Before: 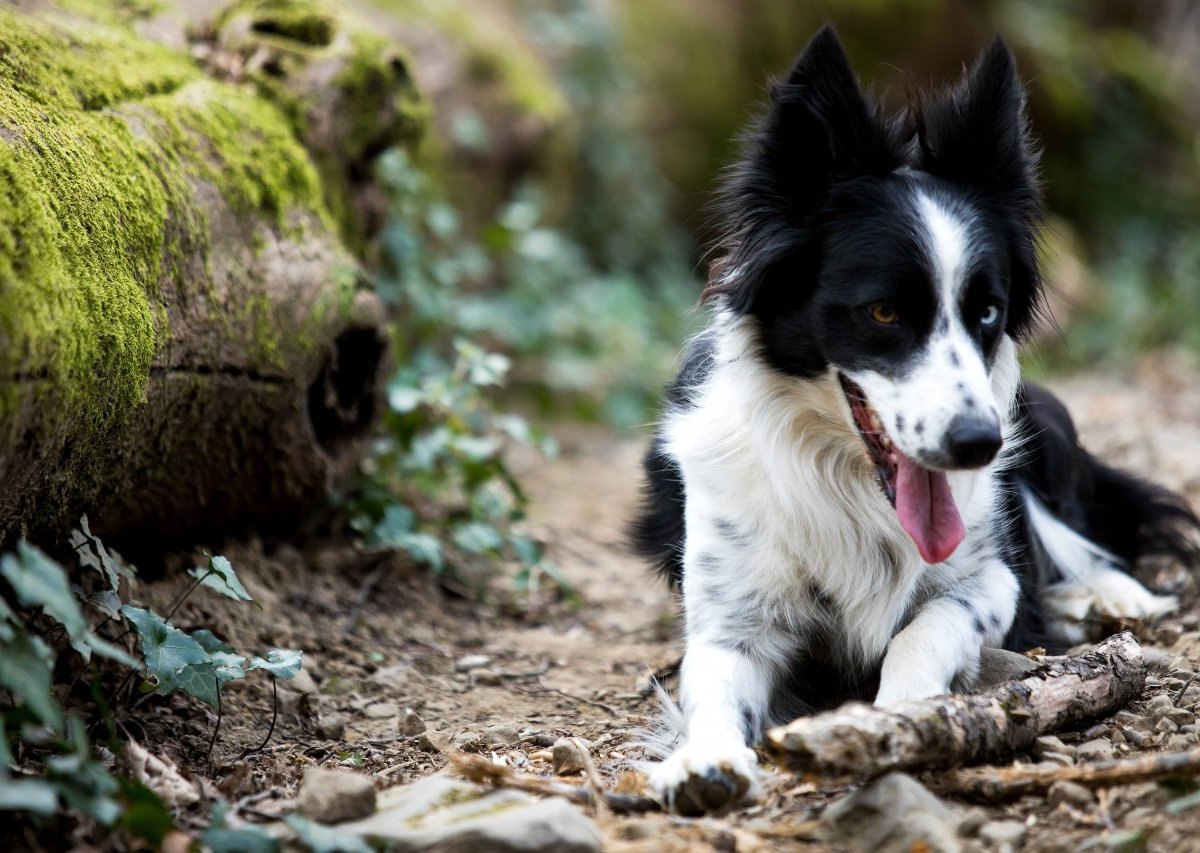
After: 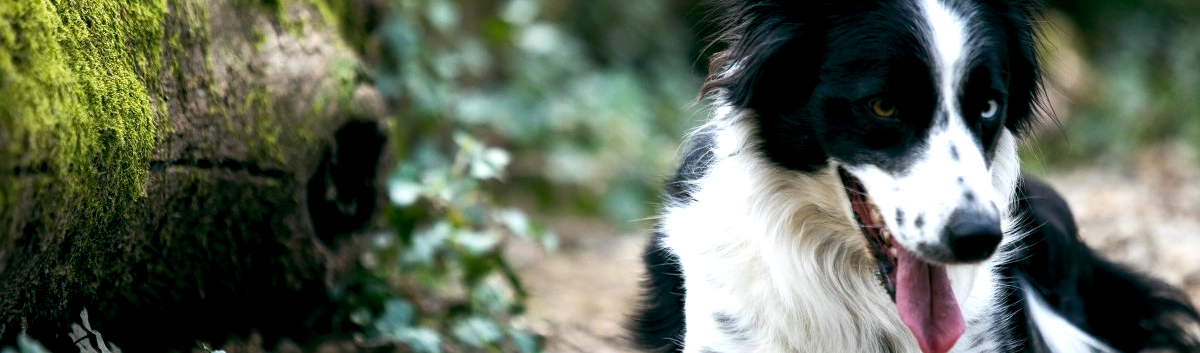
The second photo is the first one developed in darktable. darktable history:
crop and rotate: top 24.328%, bottom 34.27%
color balance rgb: global offset › luminance -0.338%, global offset › chroma 0.114%, global offset › hue 166.49°, perceptual saturation grading › global saturation 0.259%, perceptual brilliance grading › highlights 10.497%, perceptual brilliance grading › shadows -10.913%
